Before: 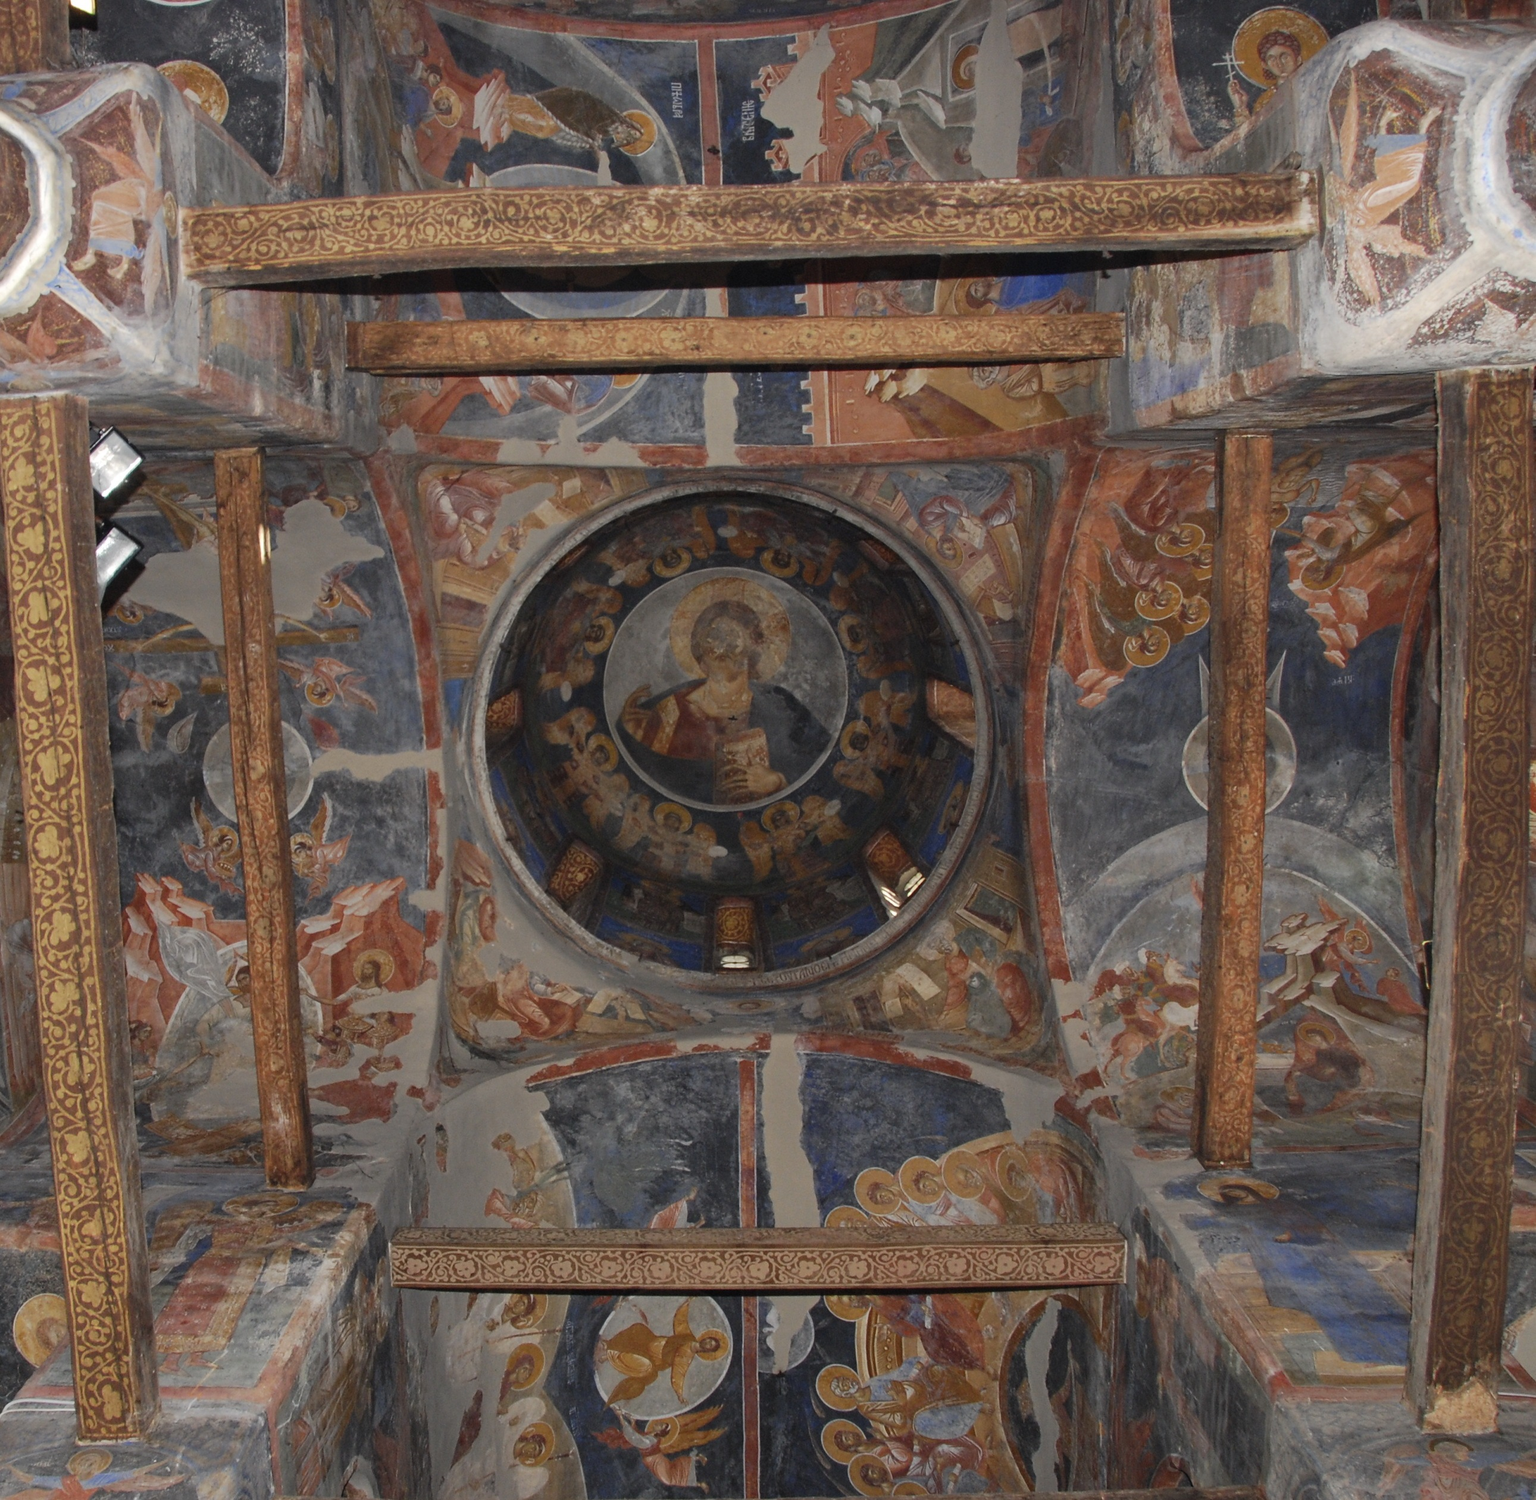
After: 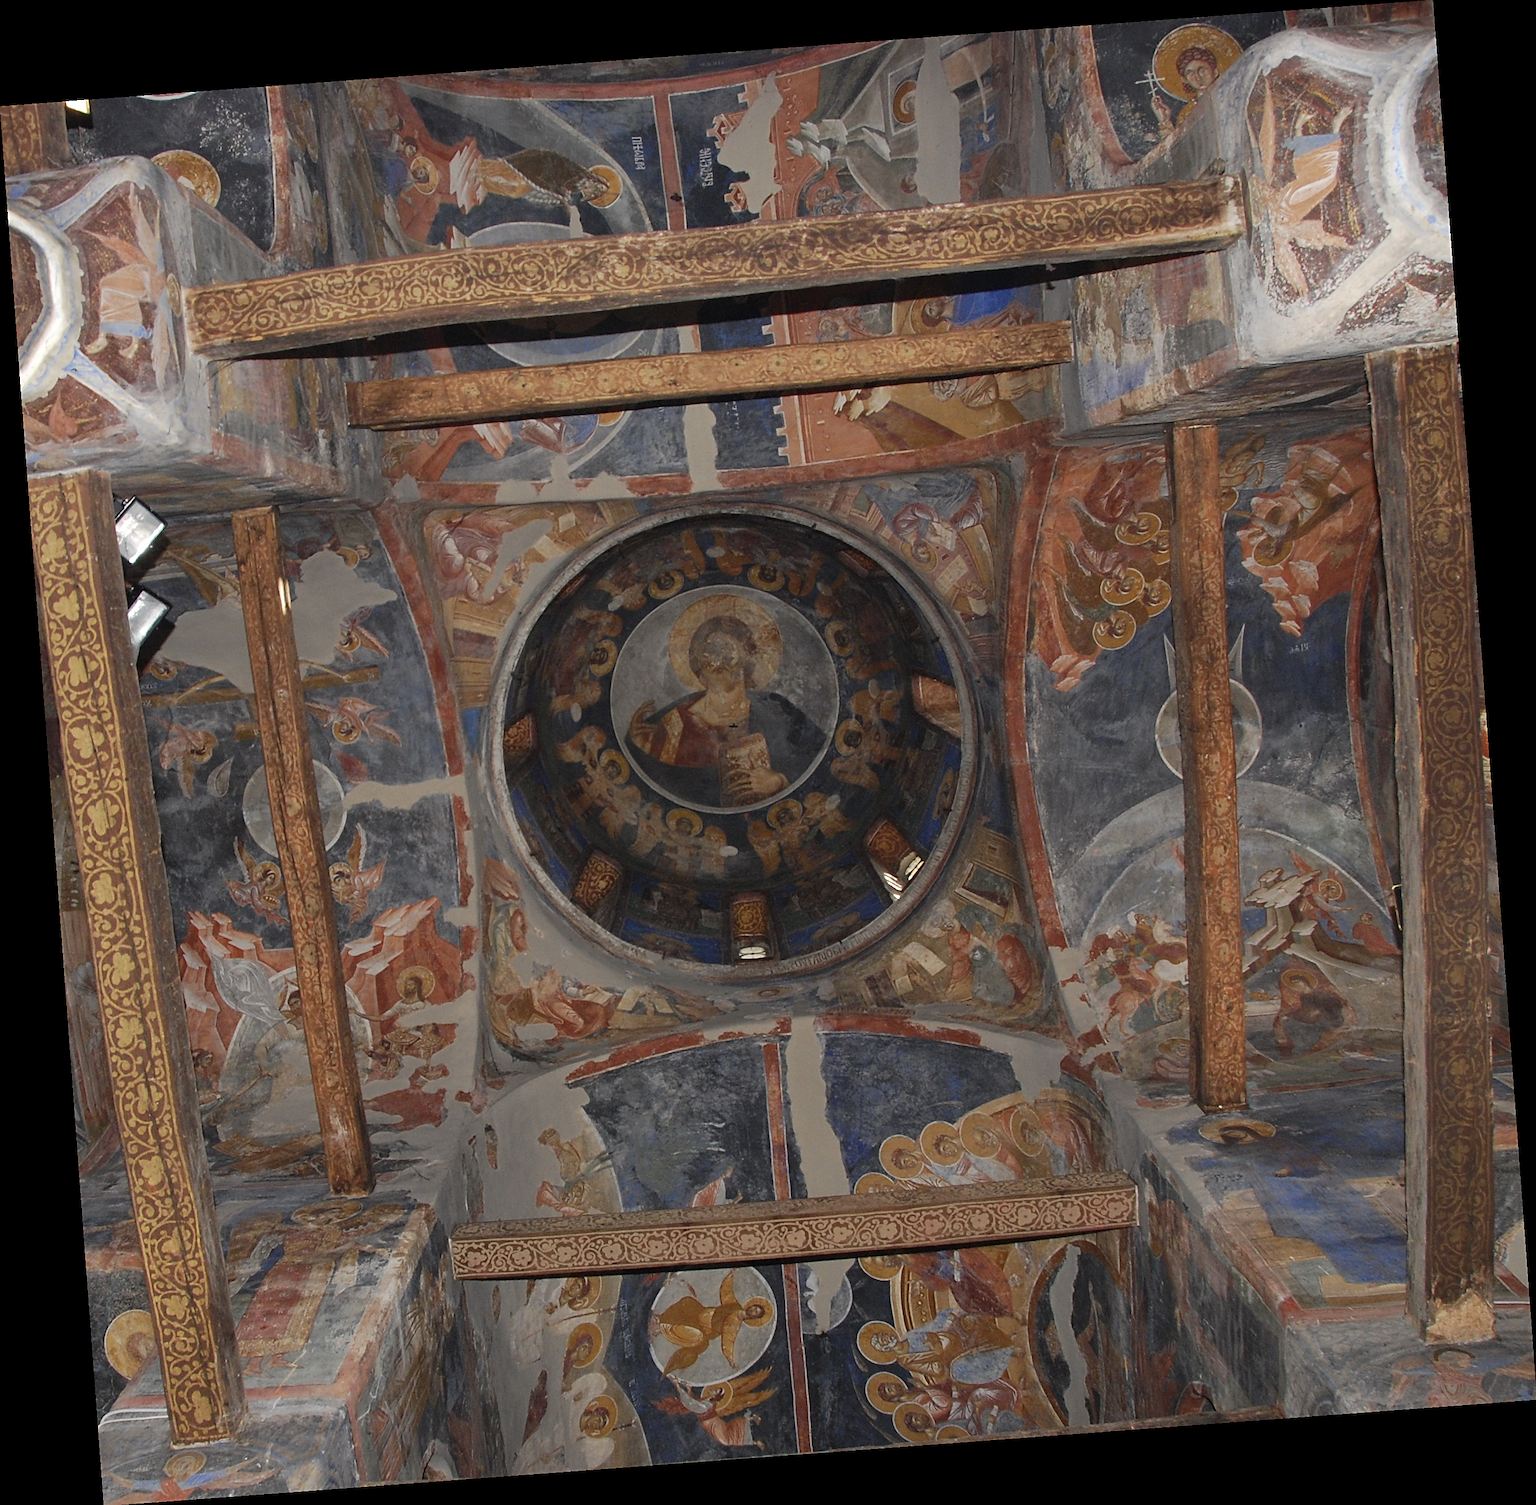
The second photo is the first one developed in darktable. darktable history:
sharpen: amount 0.575
rotate and perspective: rotation -4.25°, automatic cropping off
